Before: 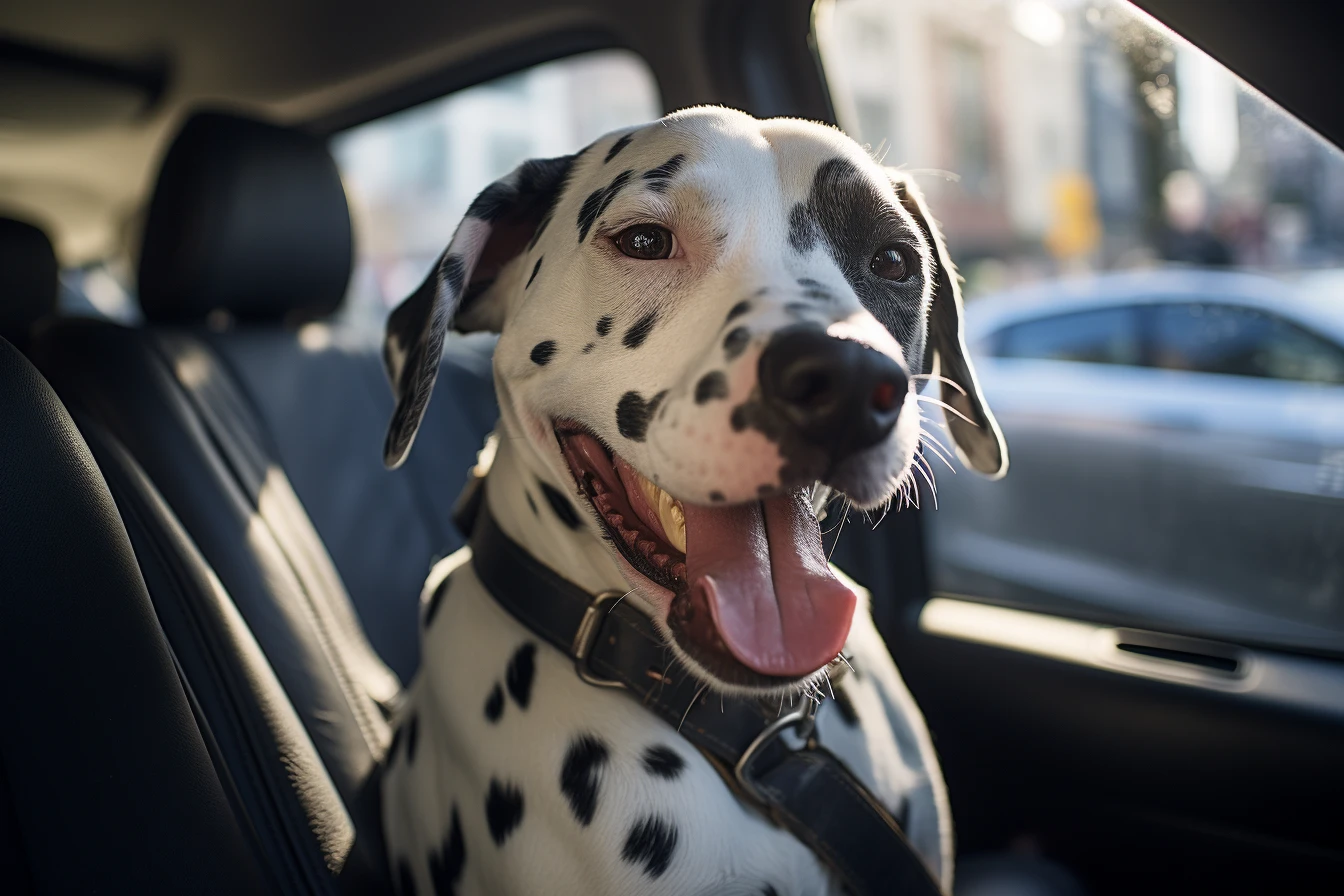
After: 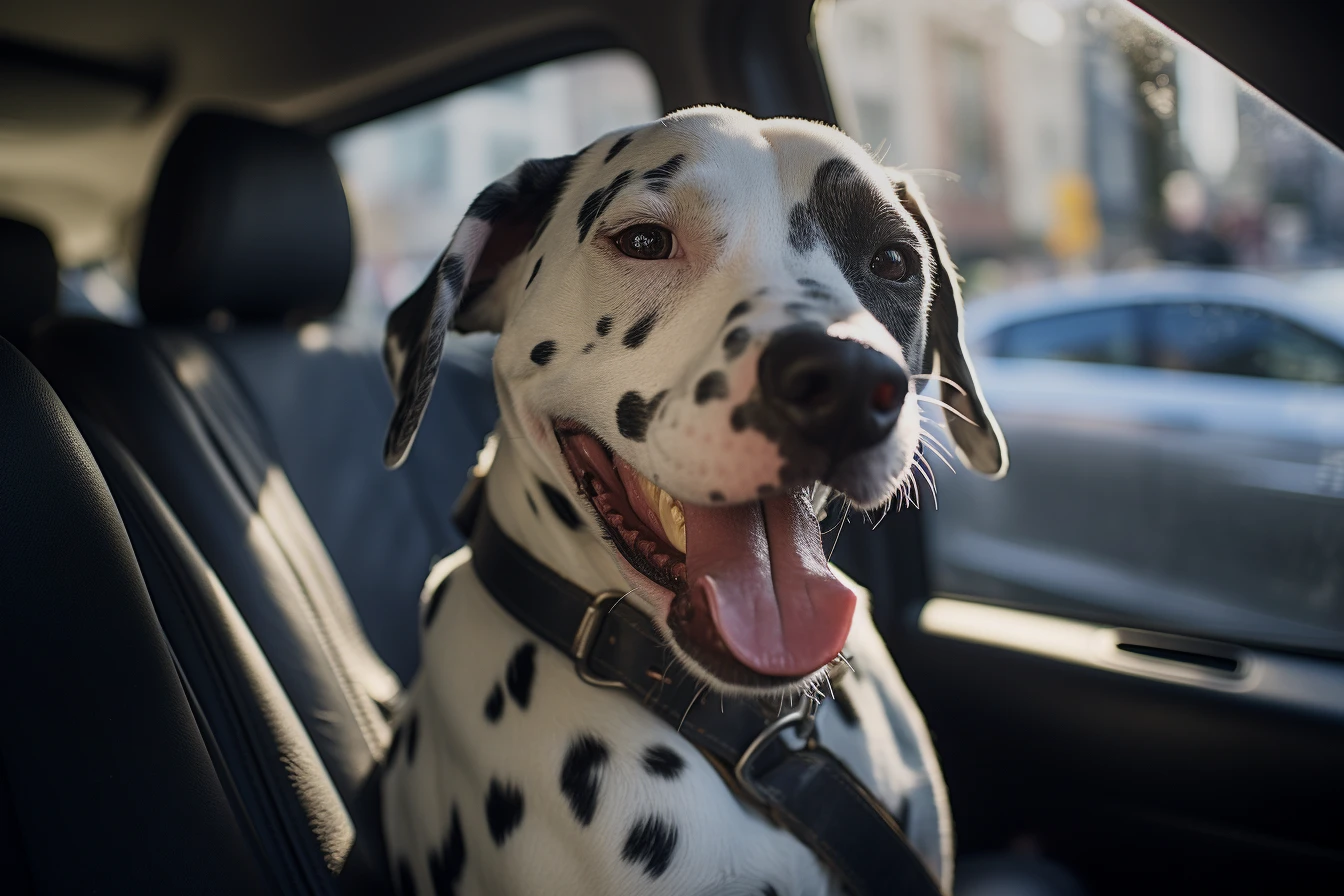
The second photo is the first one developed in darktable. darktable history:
graduated density: on, module defaults
